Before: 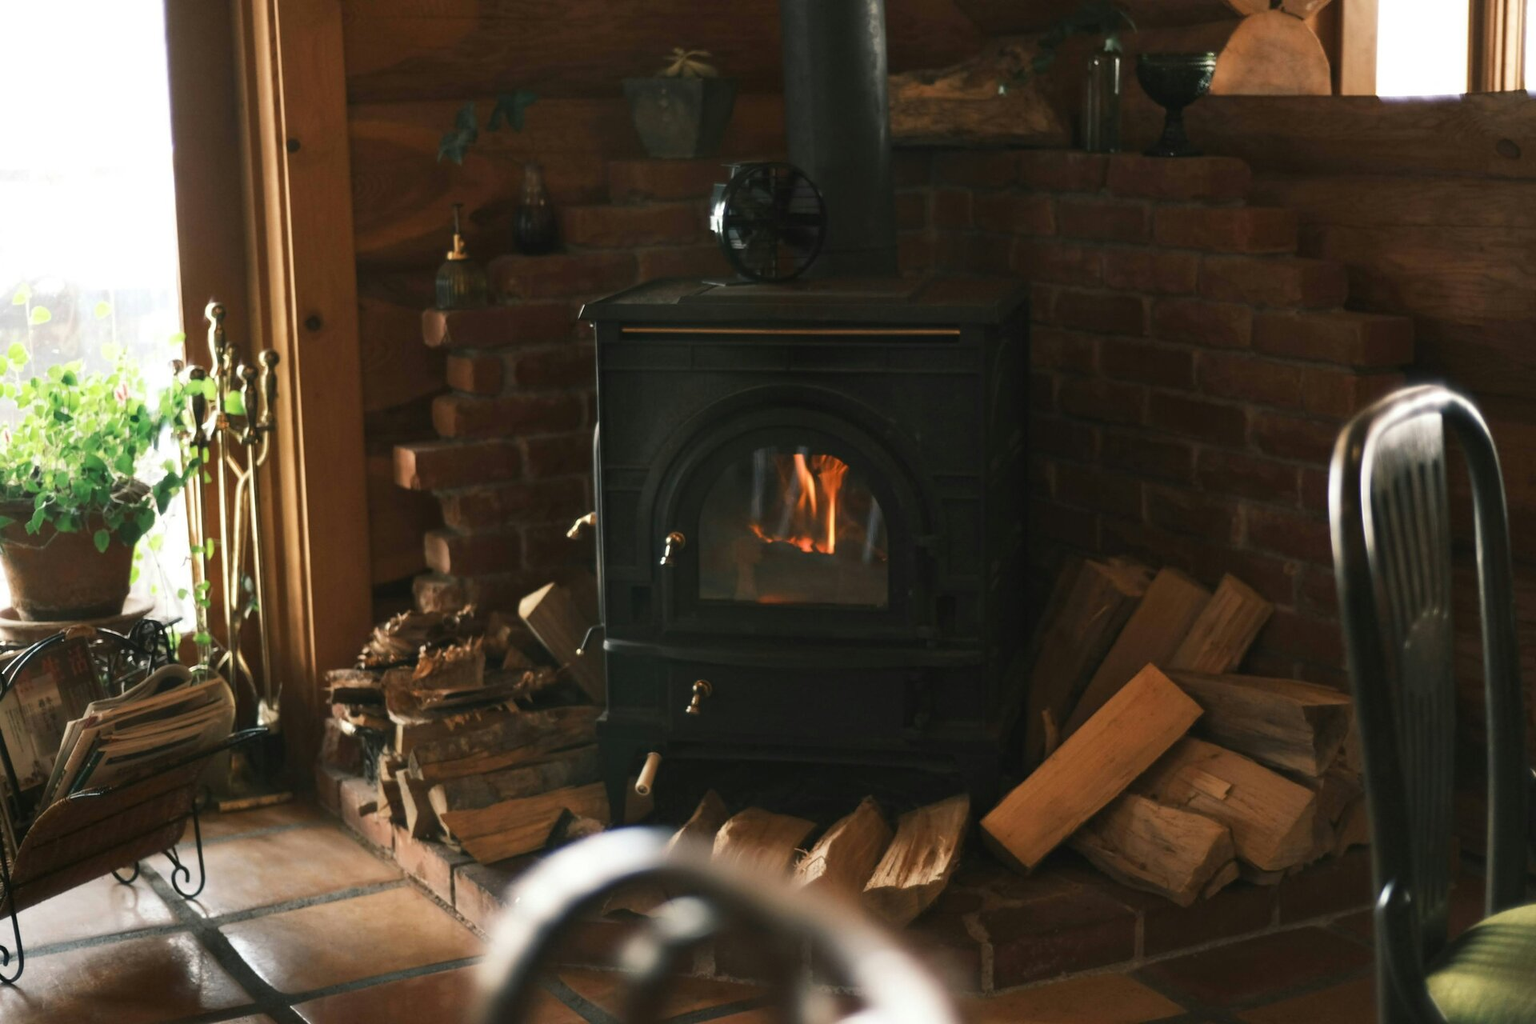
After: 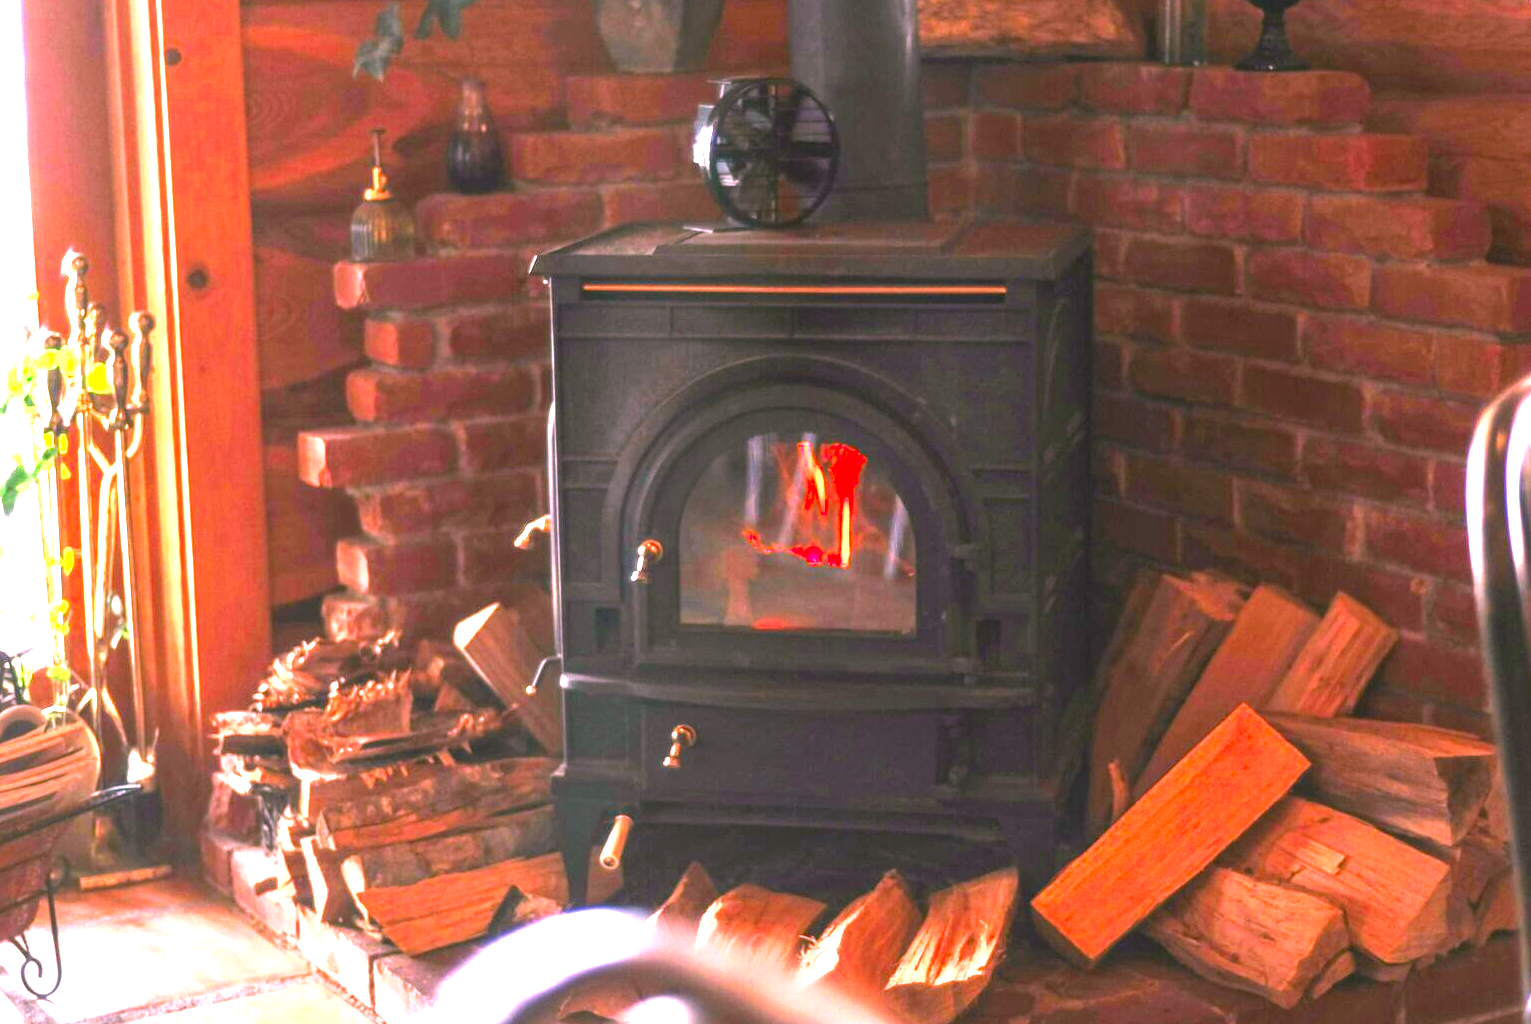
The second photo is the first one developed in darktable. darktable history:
shadows and highlights: shadows 25.13, highlights -24.89
local contrast: detail 130%
color balance rgb: shadows lift › chroma 1.032%, shadows lift › hue 215.94°, perceptual saturation grading › global saturation 0.949%, perceptual brilliance grading › global brilliance 11.773%
crop and rotate: left 10.131%, top 9.787%, right 10.104%, bottom 10.197%
exposure: black level correction 0, exposure 1.969 EV, compensate highlight preservation false
color correction: highlights a* 19.54, highlights b* -11.99, saturation 1.64
